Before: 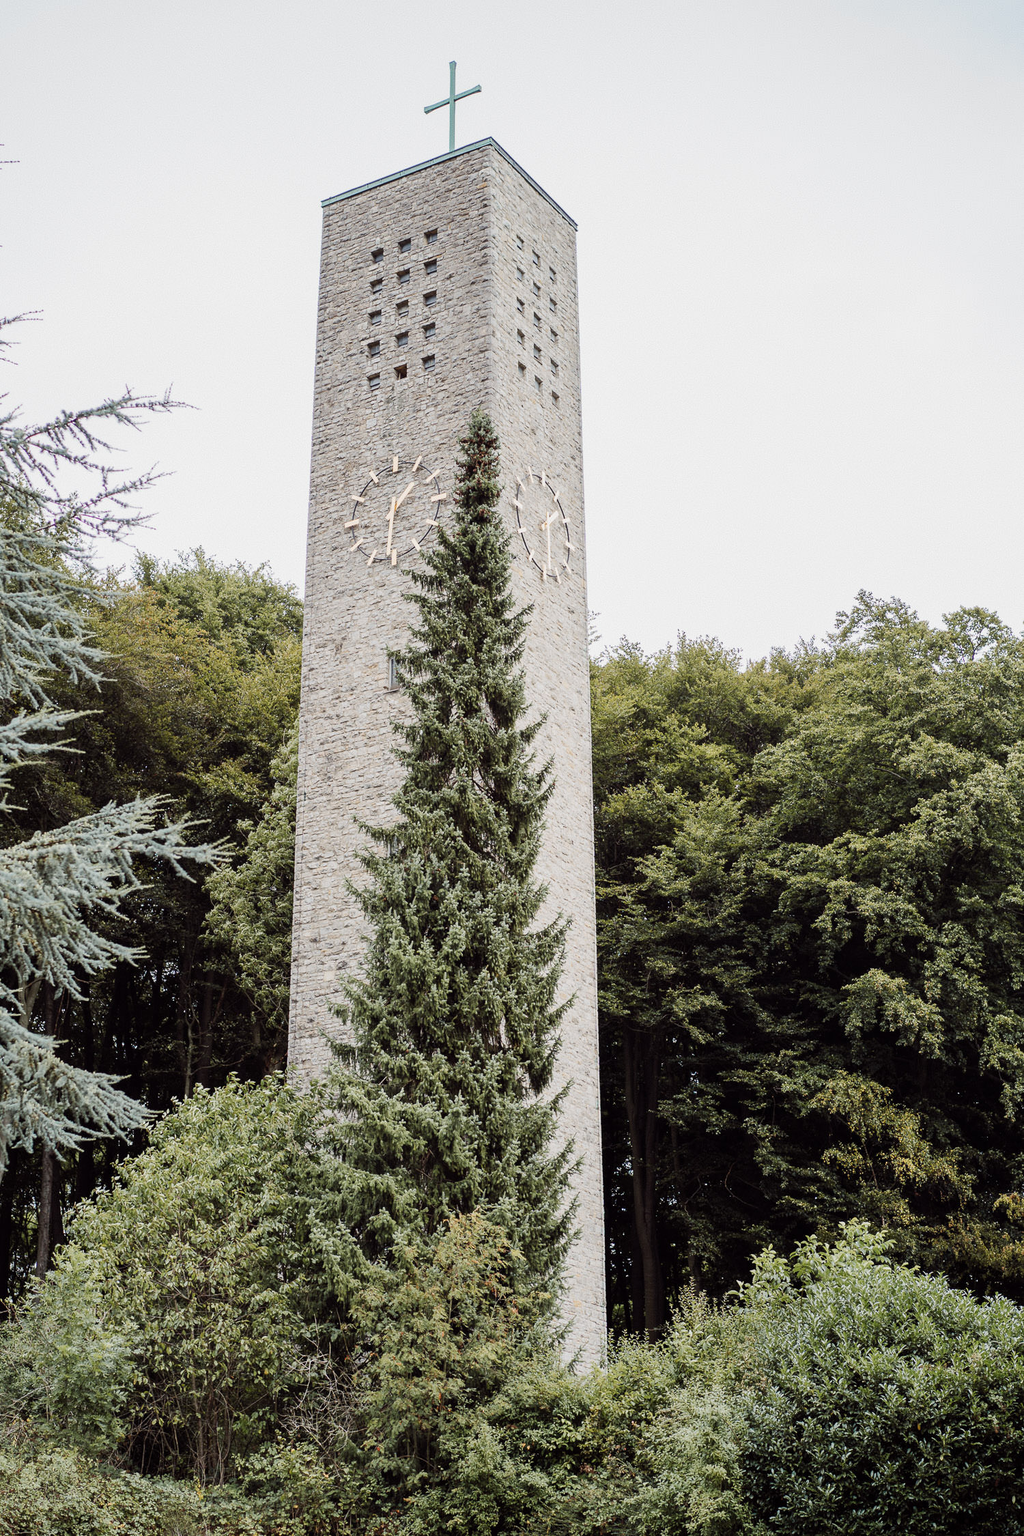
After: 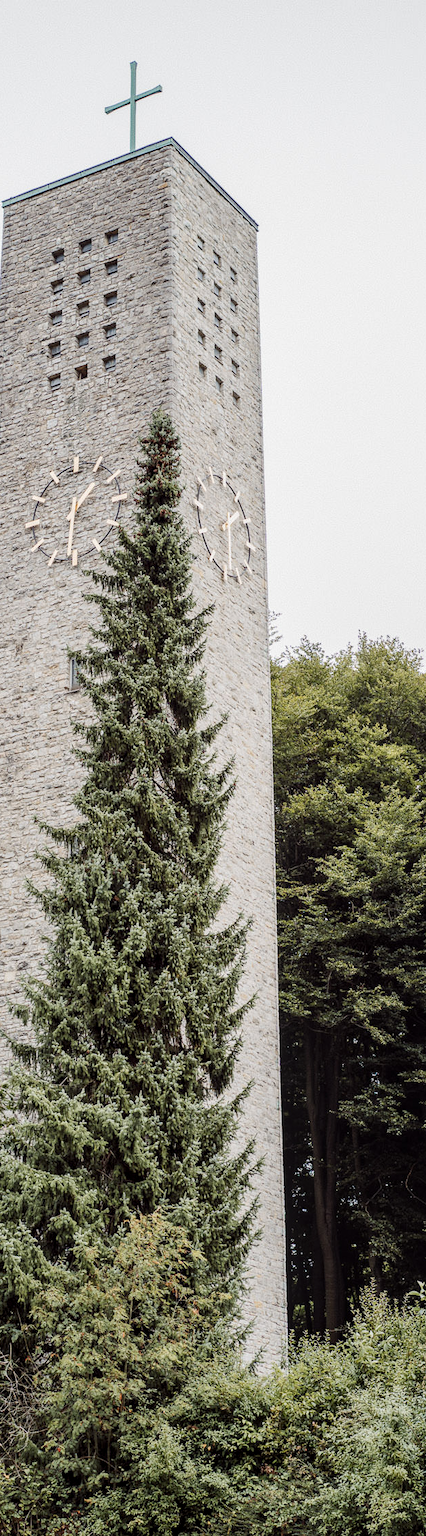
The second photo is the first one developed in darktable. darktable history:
crop: left 31.229%, right 27.105%
local contrast: on, module defaults
